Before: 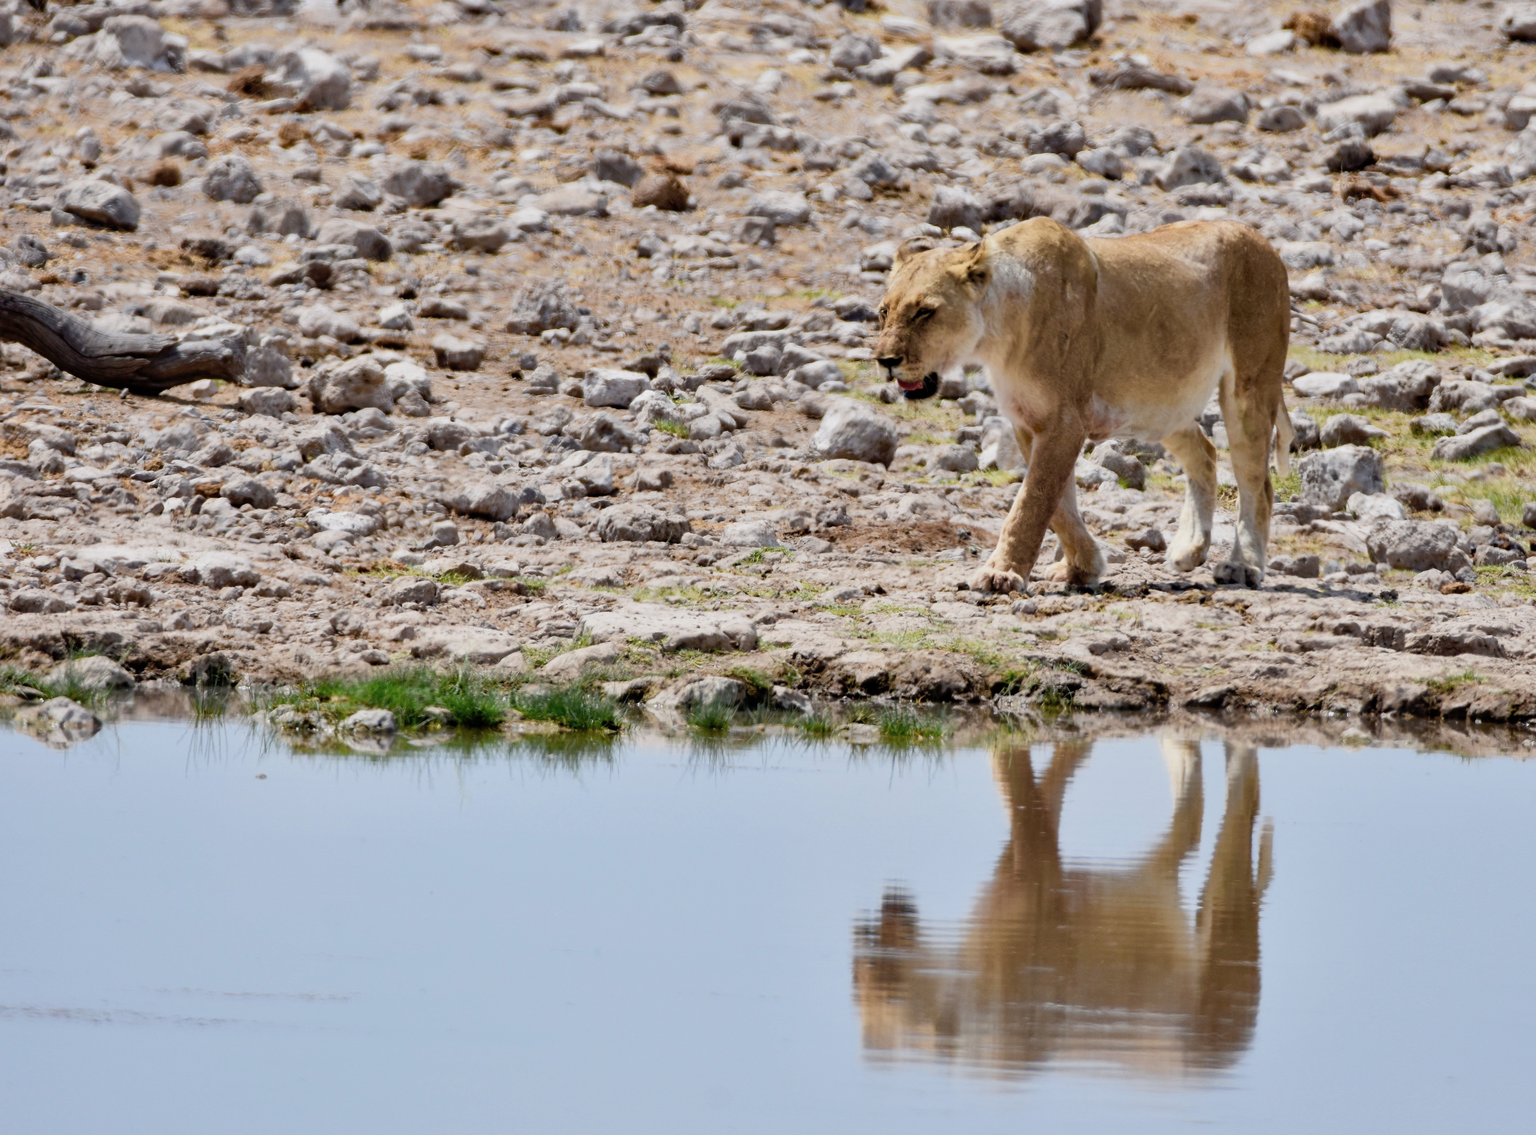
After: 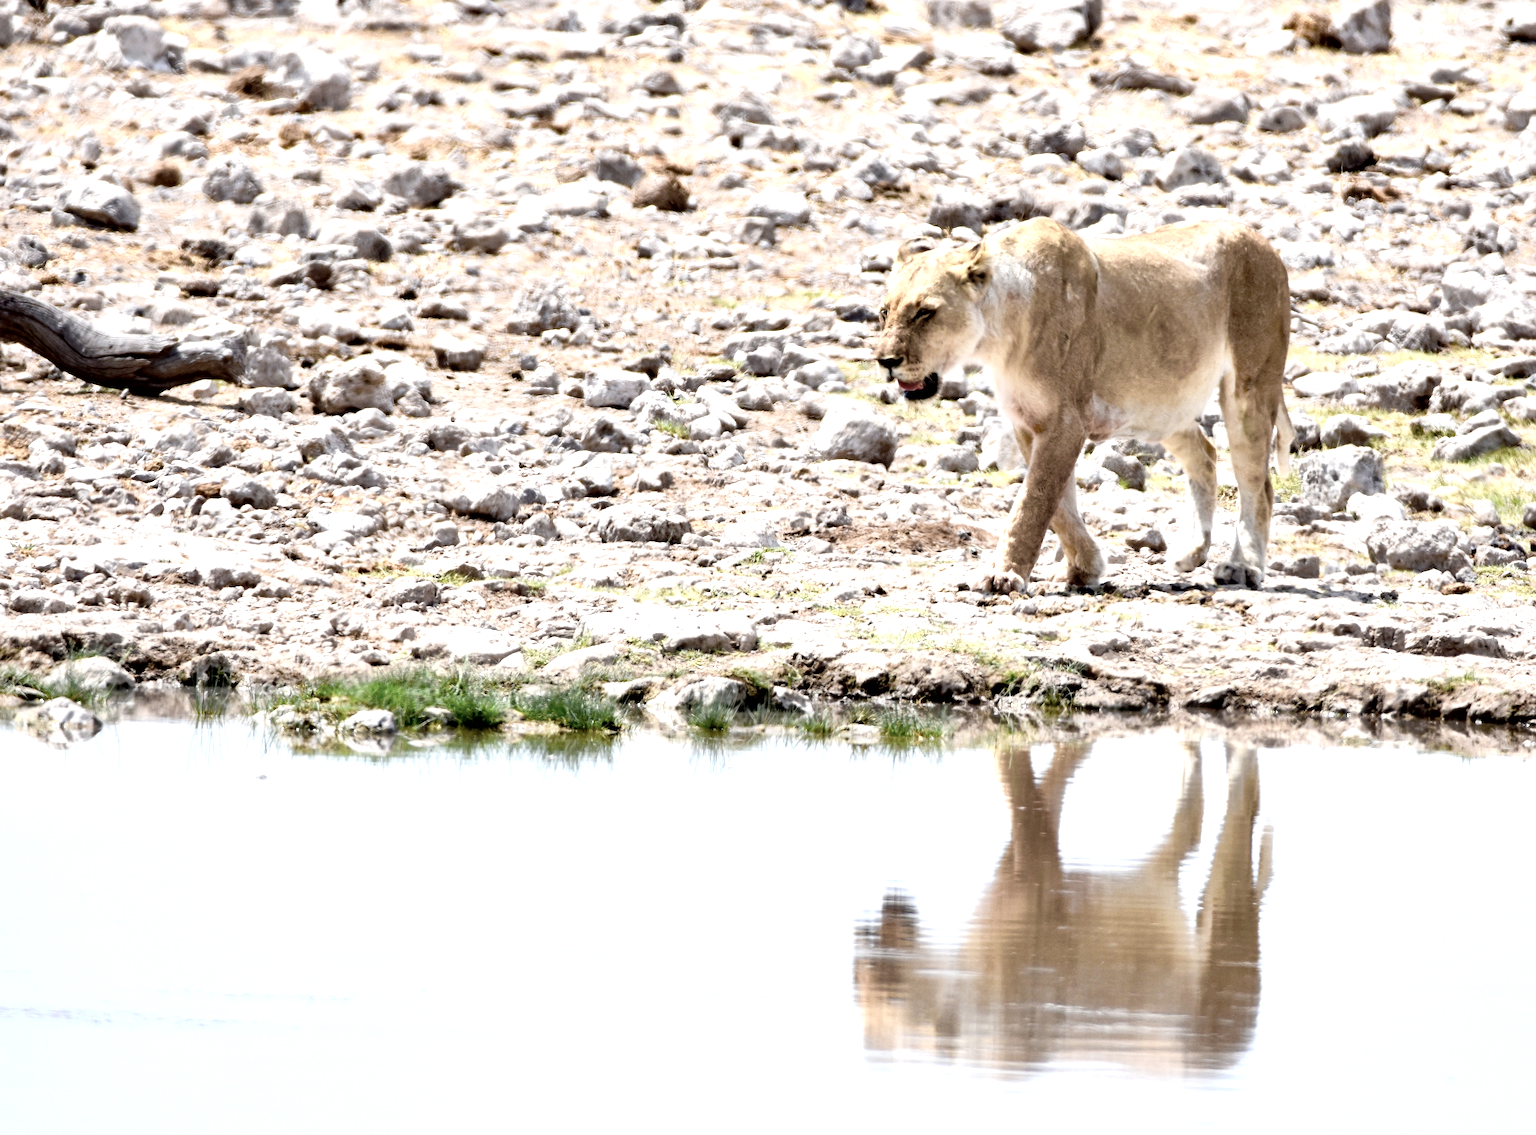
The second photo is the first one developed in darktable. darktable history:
exposure: black level correction 0, exposure 1.199 EV, compensate exposure bias true, compensate highlight preservation false
contrast brightness saturation: contrast 0.104, saturation -0.364
